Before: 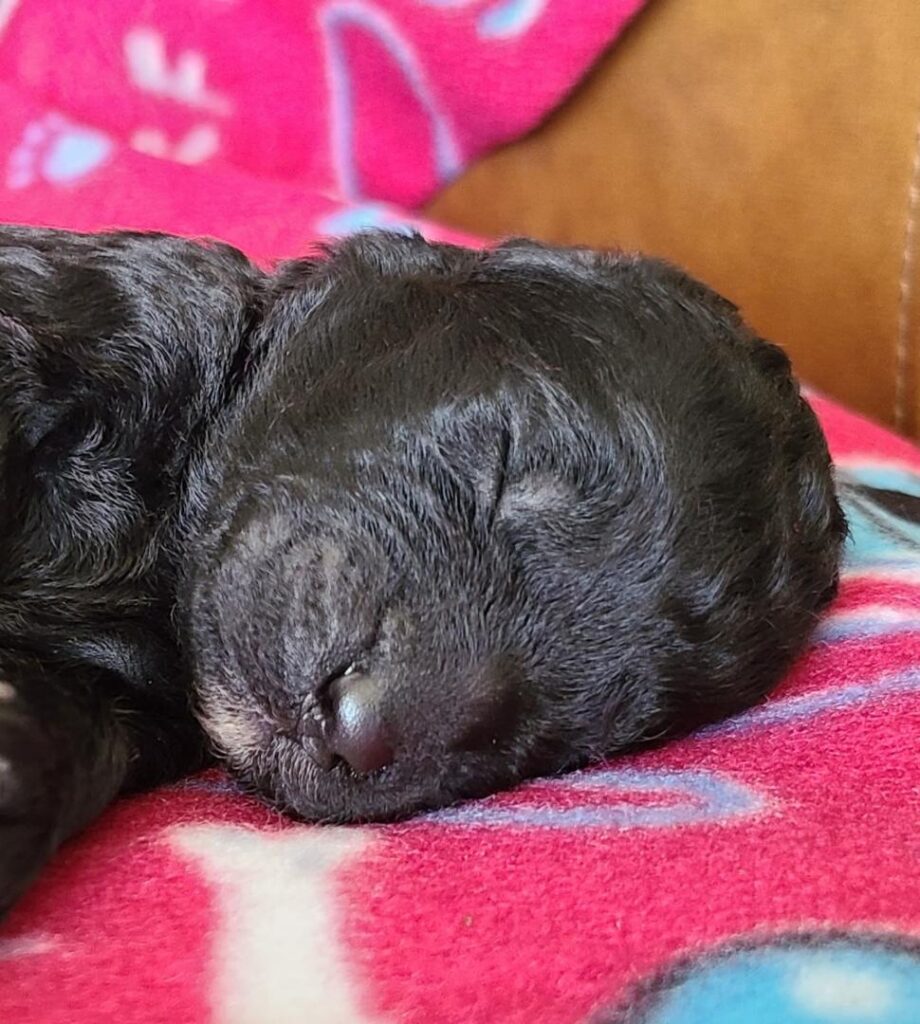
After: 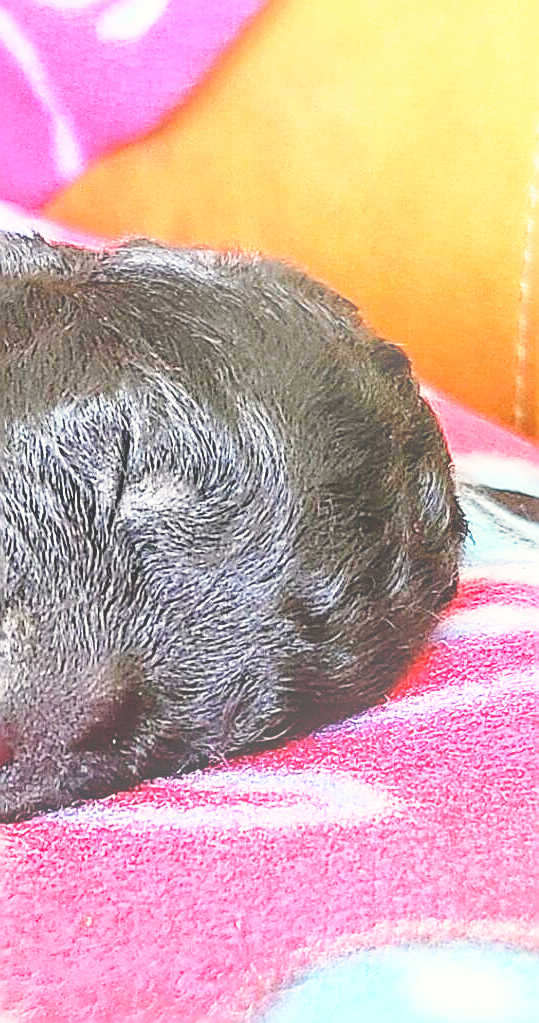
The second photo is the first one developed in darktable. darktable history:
sharpen: radius 1.685, amount 1.294
crop: left 41.402%
color correction: highlights b* 3
bloom: size 38%, threshold 95%, strength 30%
base curve: curves: ch0 [(0, 0) (0.012, 0.01) (0.073, 0.168) (0.31, 0.711) (0.645, 0.957) (1, 1)], preserve colors none
grain: coarseness 0.09 ISO, strength 10%
contrast equalizer: y [[0.5, 0.5, 0.5, 0.512, 0.552, 0.62], [0.5 ×6], [0.5 ×4, 0.504, 0.553], [0 ×6], [0 ×6]]
exposure: exposure 0.2 EV, compensate highlight preservation false
